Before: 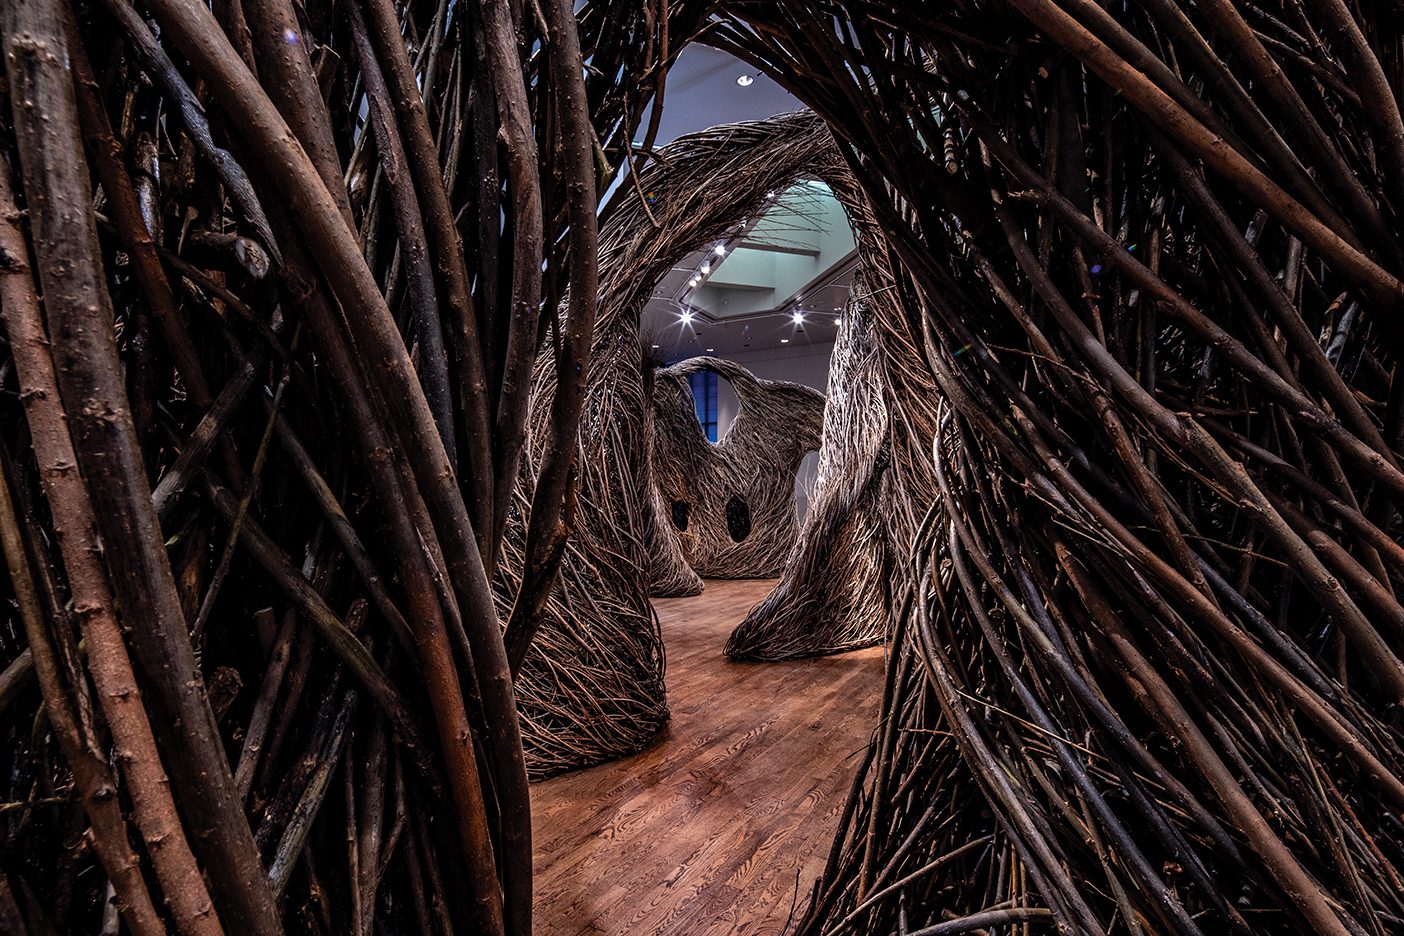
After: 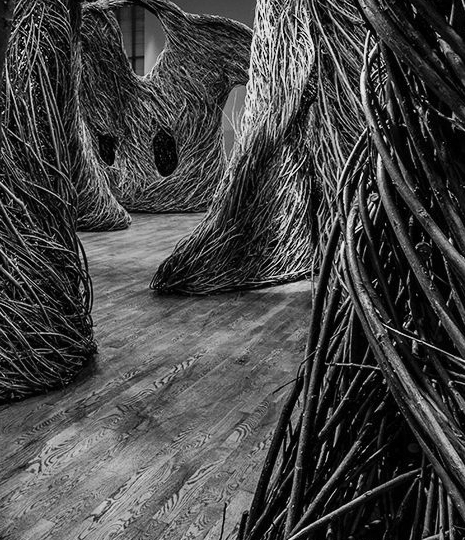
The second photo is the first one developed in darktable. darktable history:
contrast brightness saturation: contrast 0.2, brightness 0.16, saturation 0.22
white balance: red 0.924, blue 1.095
crop: left 40.878%, top 39.176%, right 25.993%, bottom 3.081%
monochrome: a -74.22, b 78.2
